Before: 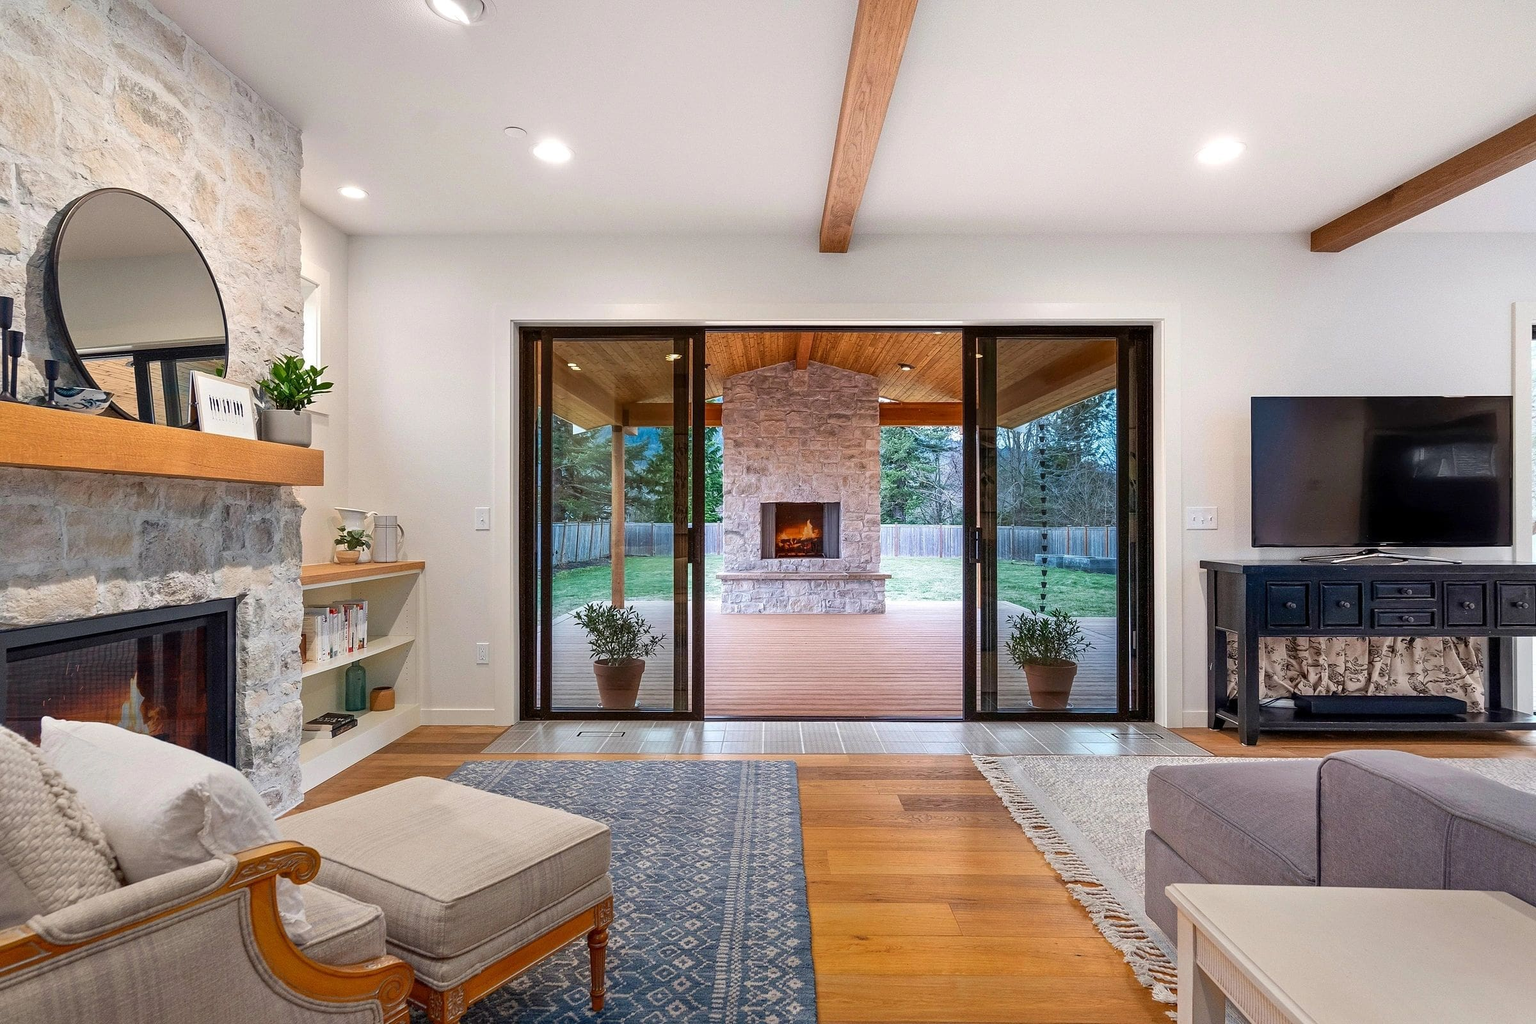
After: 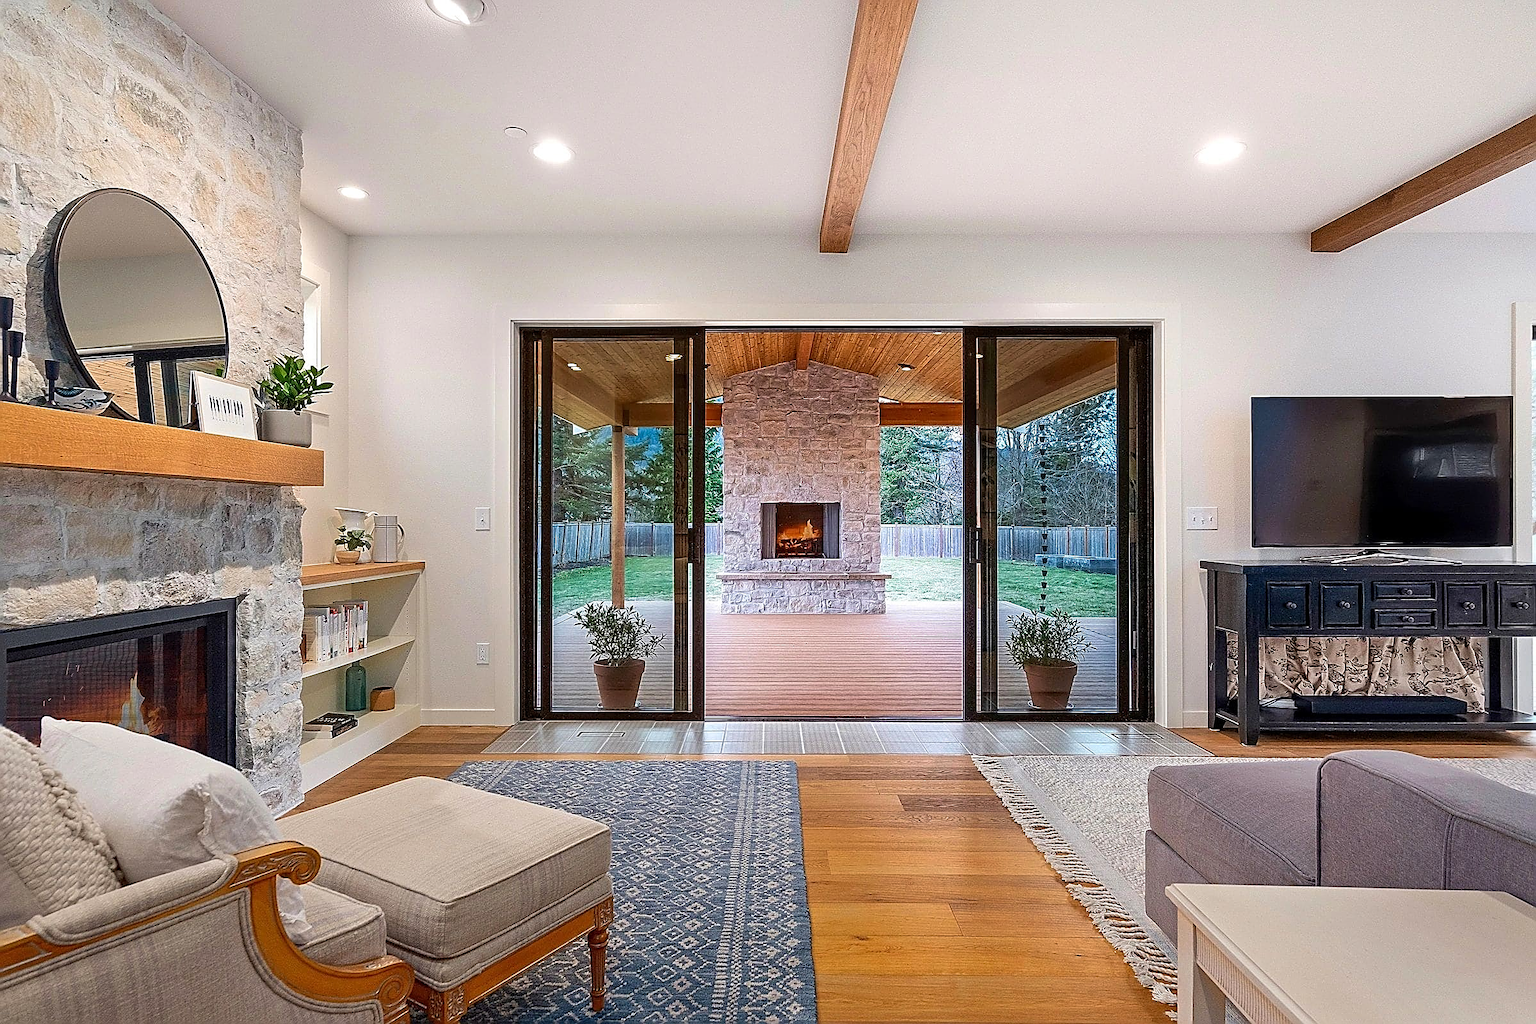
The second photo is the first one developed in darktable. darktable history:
sharpen: radius 1.662, amount 1.281
velvia: strength 9.67%
